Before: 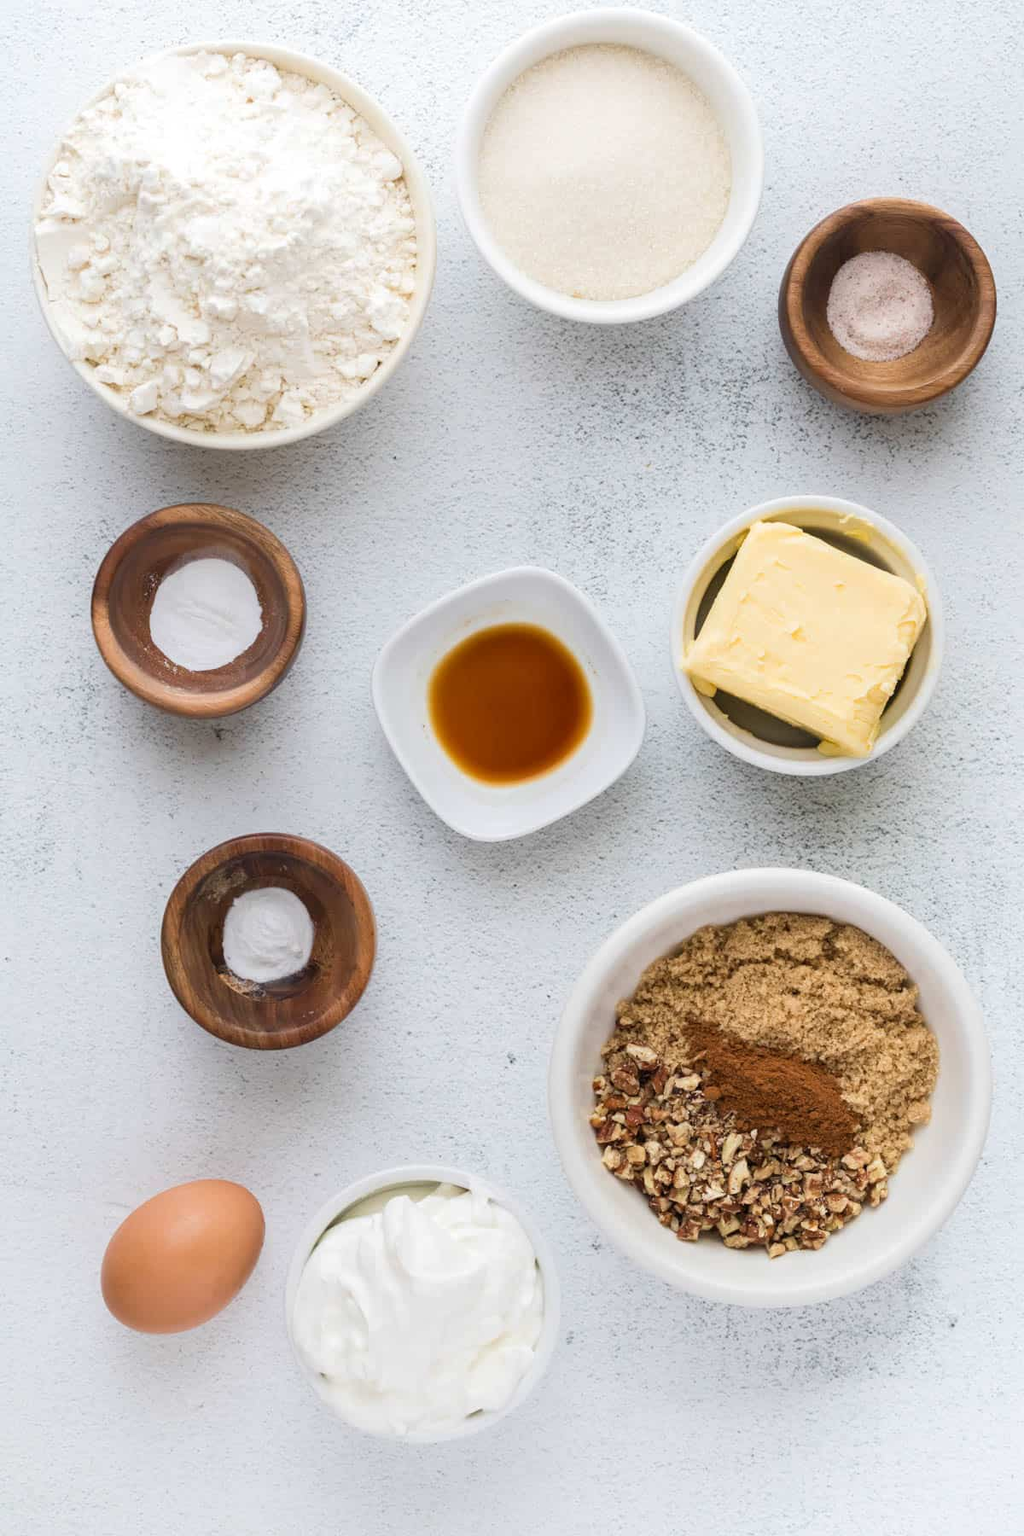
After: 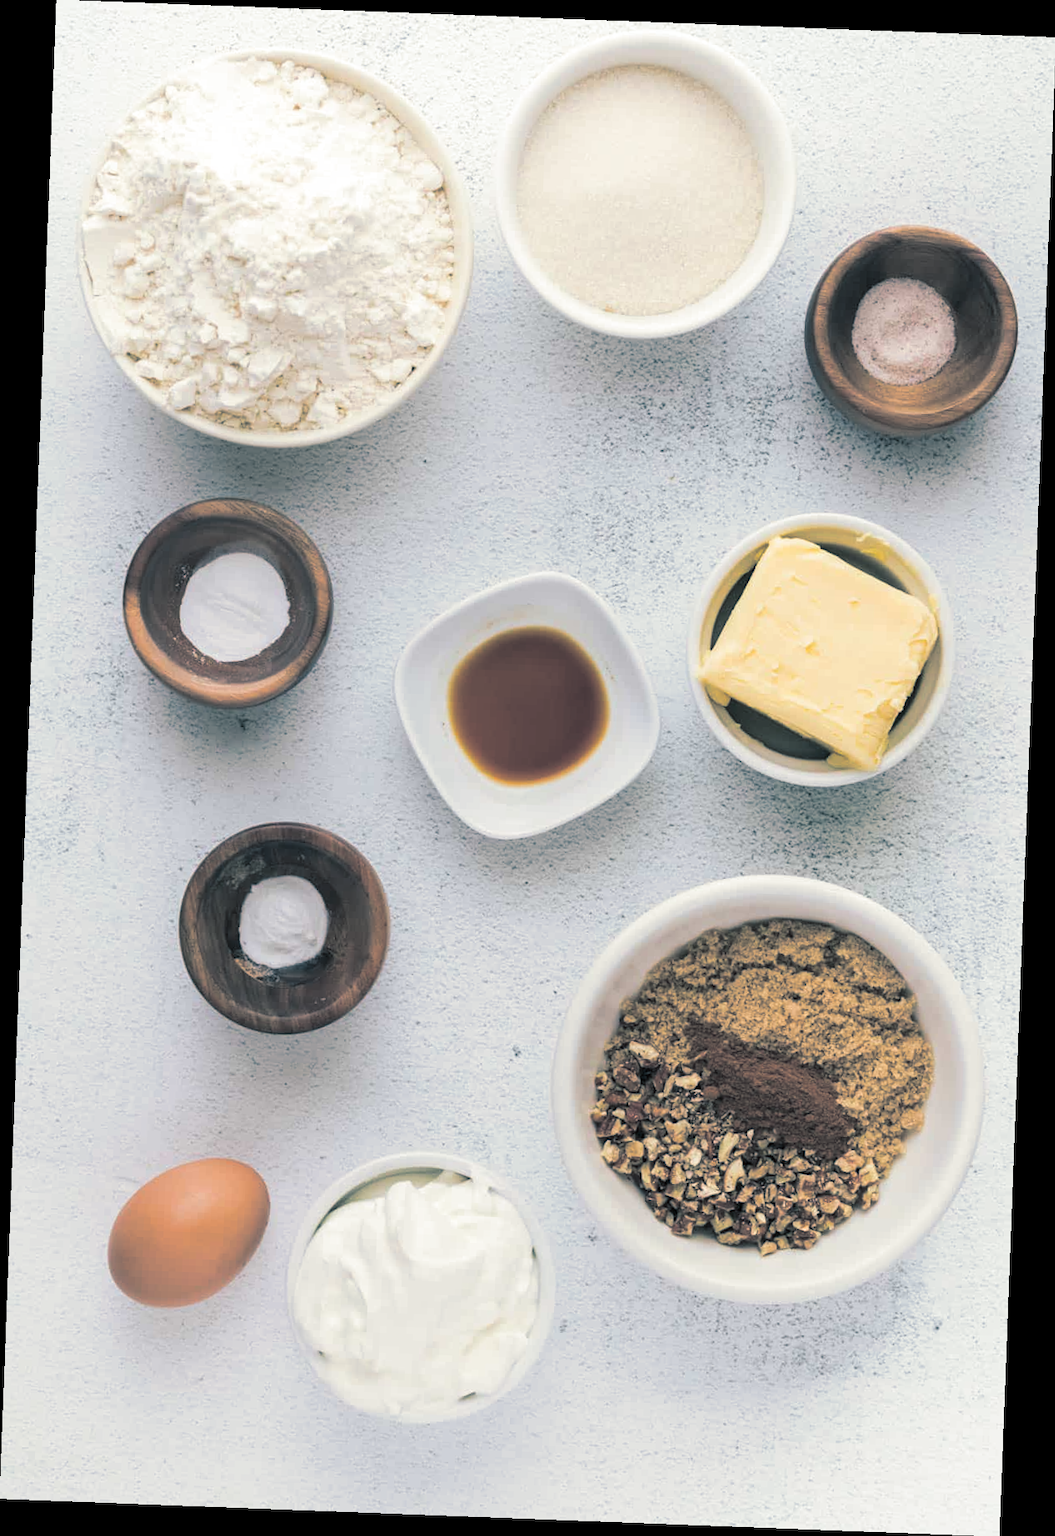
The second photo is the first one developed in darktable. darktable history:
split-toning: shadows › hue 205.2°, shadows › saturation 0.43, highlights › hue 54°, highlights › saturation 0.54
rotate and perspective: rotation 2.17°, automatic cropping off
